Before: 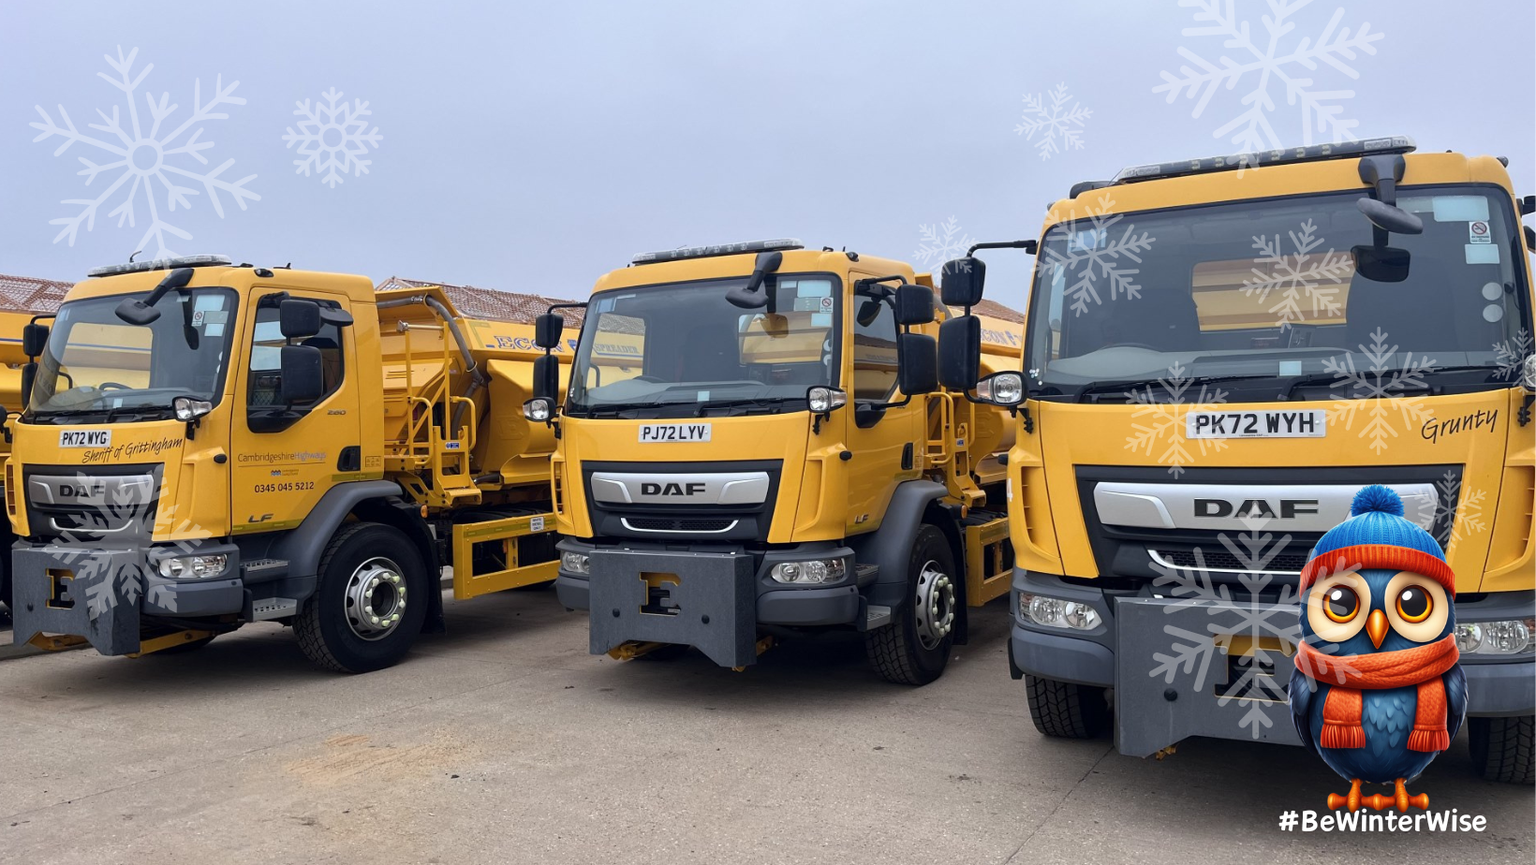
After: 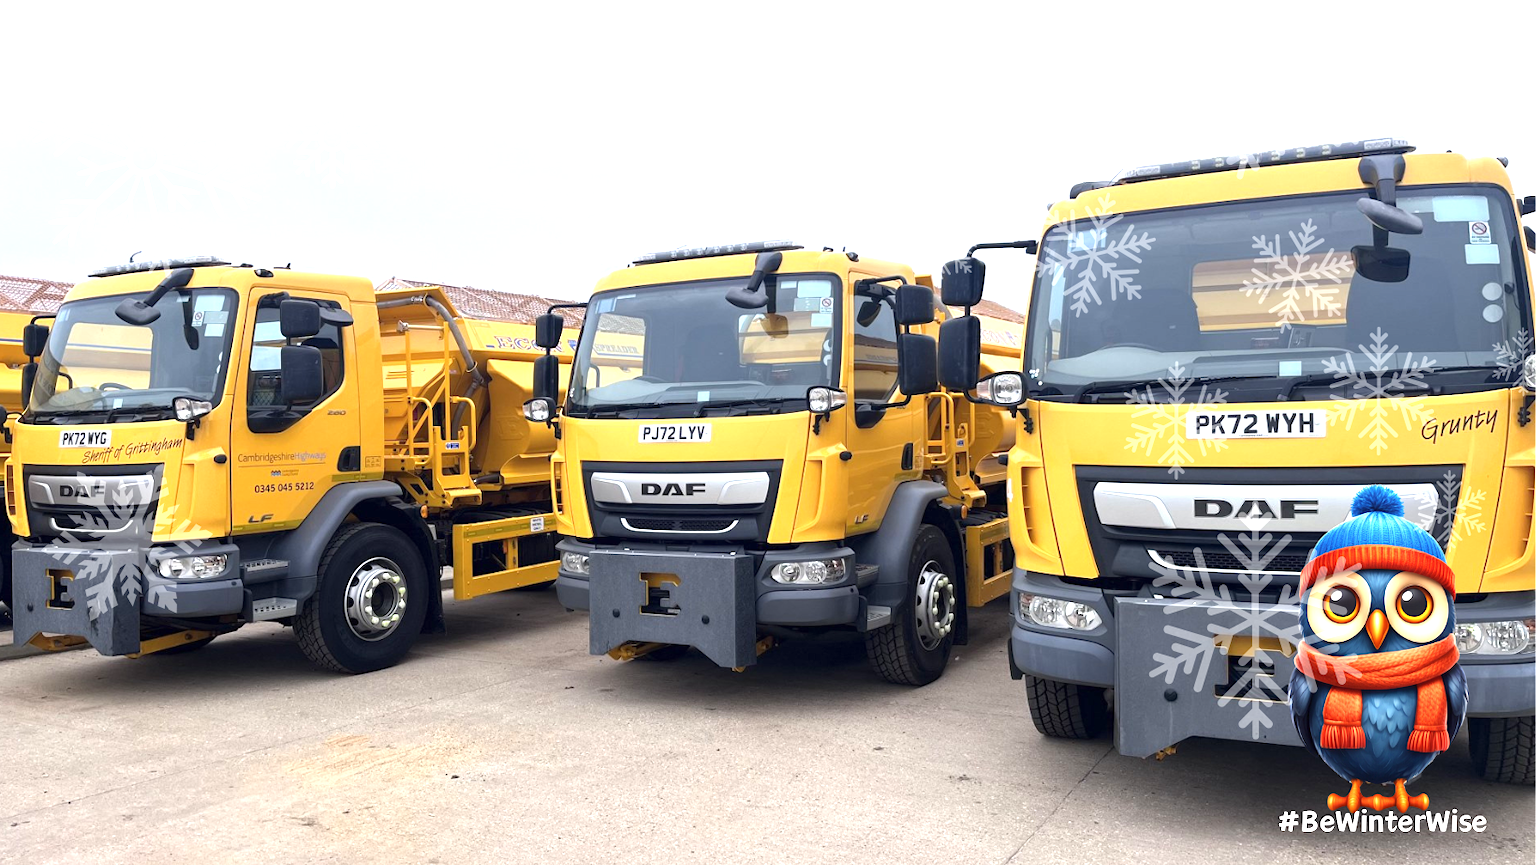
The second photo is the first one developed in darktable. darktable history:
exposure: exposure 1 EV, compensate highlight preservation false
color correction: saturation 0.99
